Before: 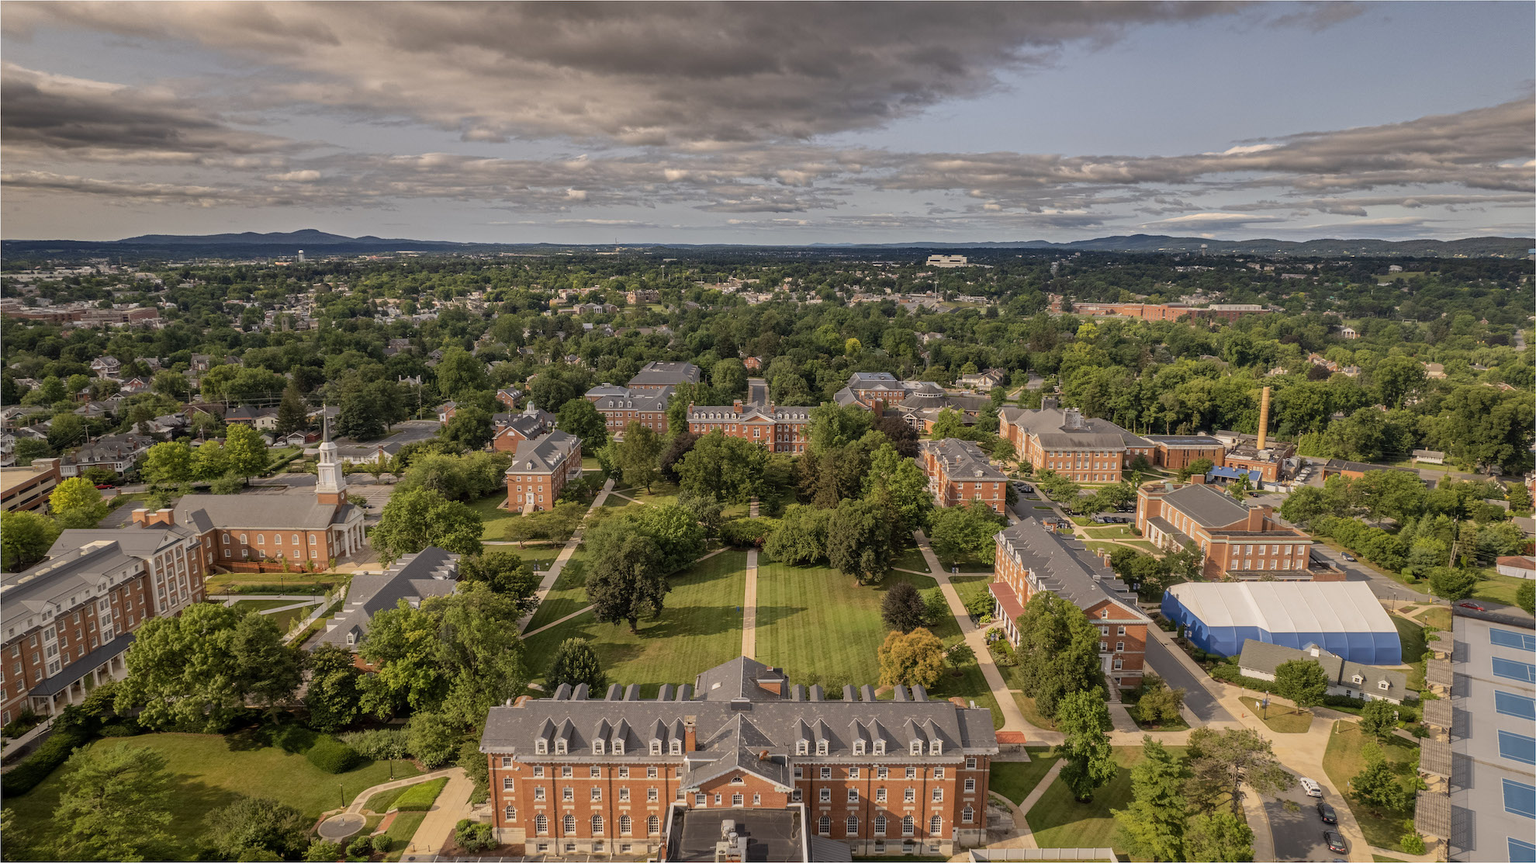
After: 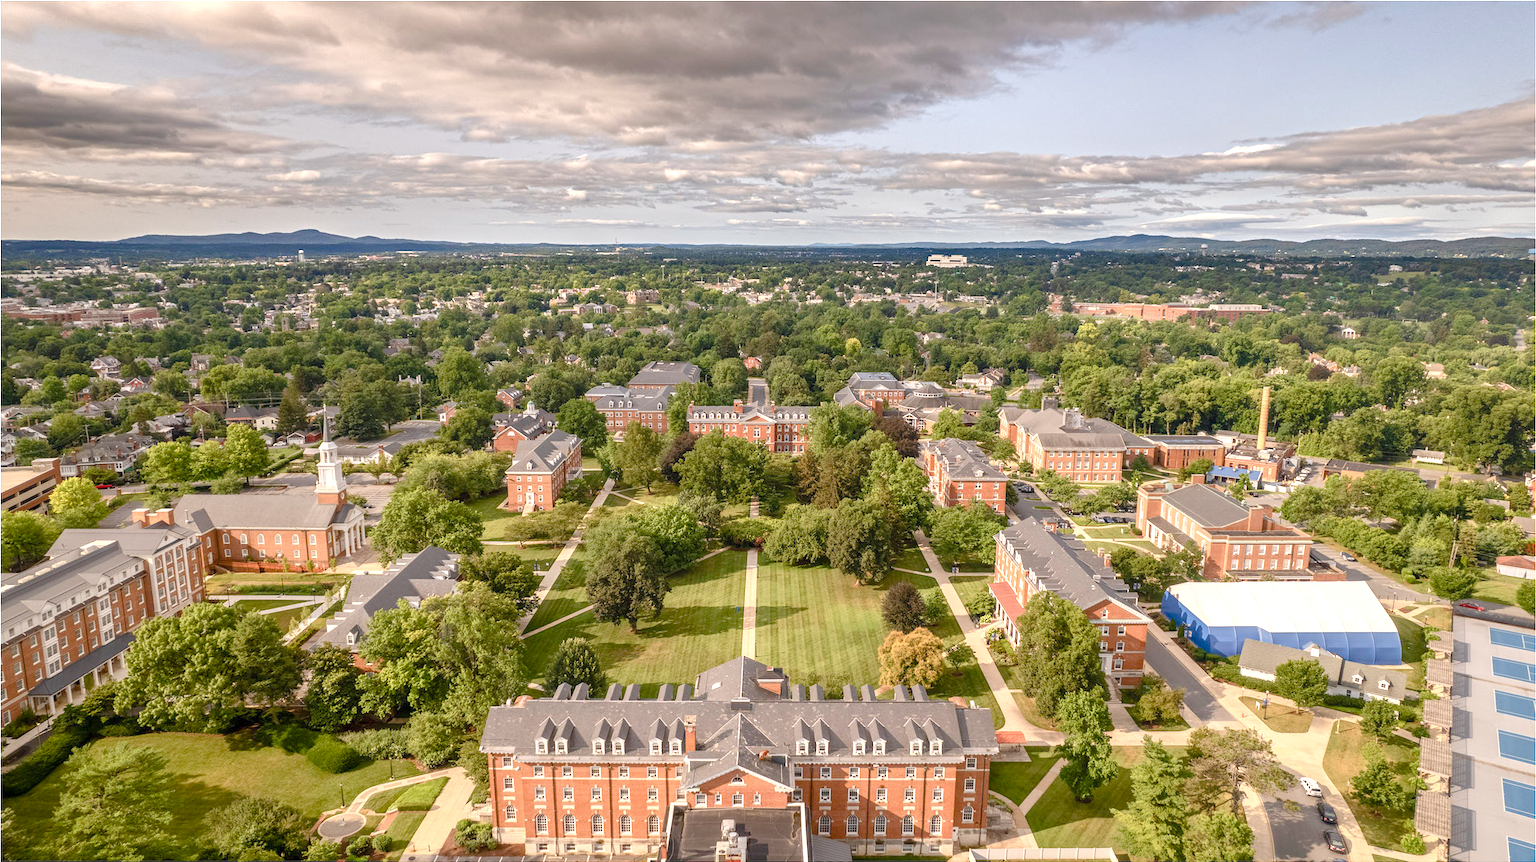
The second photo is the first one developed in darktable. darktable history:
white balance: emerald 1
color balance rgb: shadows lift › chroma 1%, shadows lift › hue 113°, highlights gain › chroma 0.2%, highlights gain › hue 333°, perceptual saturation grading › global saturation 20%, perceptual saturation grading › highlights -50%, perceptual saturation grading › shadows 25%, contrast -10%
exposure: exposure 1.2 EV, compensate highlight preservation false
